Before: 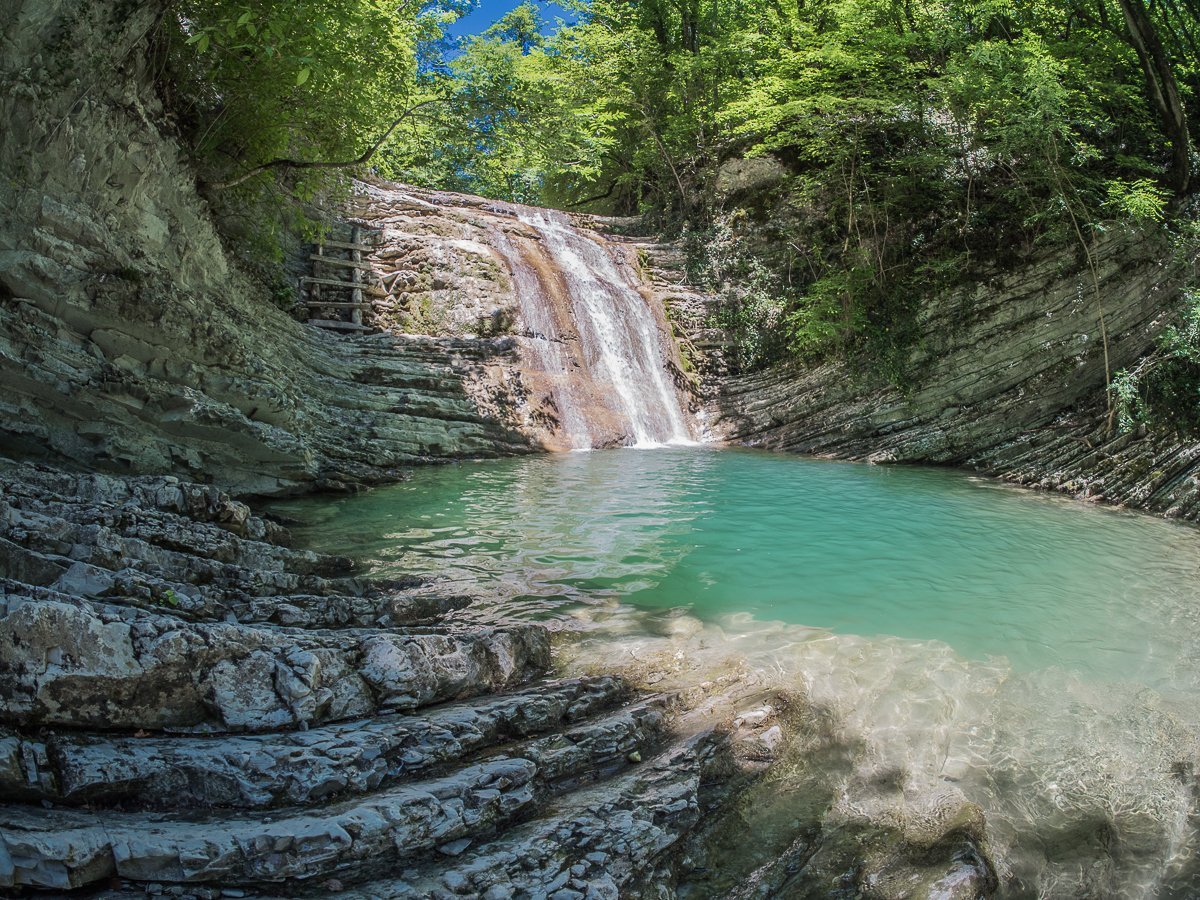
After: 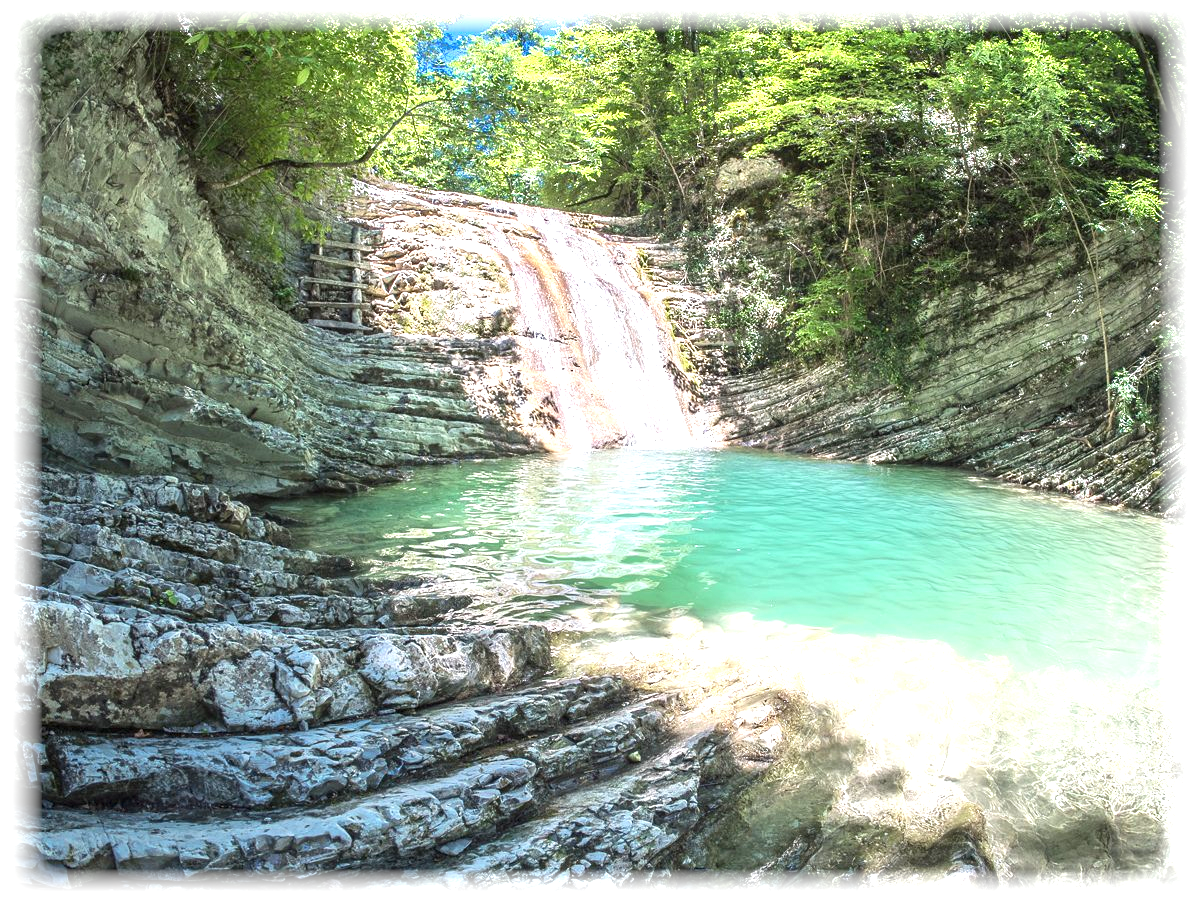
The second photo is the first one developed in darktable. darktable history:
exposure: black level correction 0, exposure 1.45 EV, compensate exposure bias true, compensate highlight preservation false
vignetting: fall-off start 93%, fall-off radius 5%, brightness 1, saturation -0.49, automatic ratio true, width/height ratio 1.332, shape 0.04, unbound false
